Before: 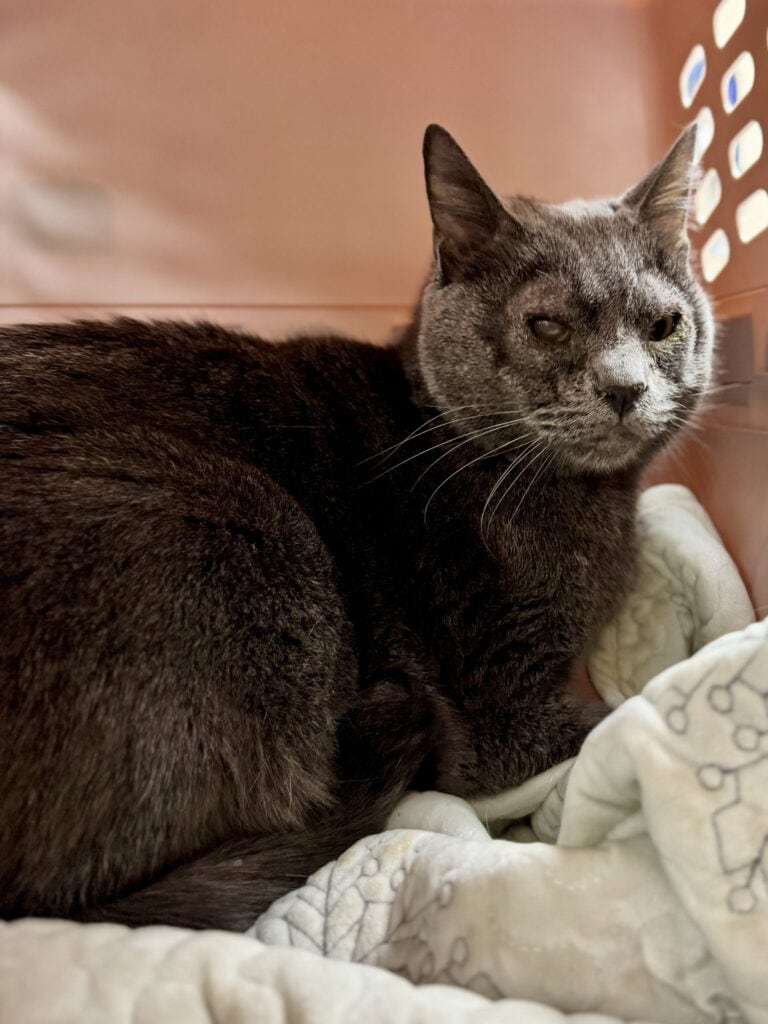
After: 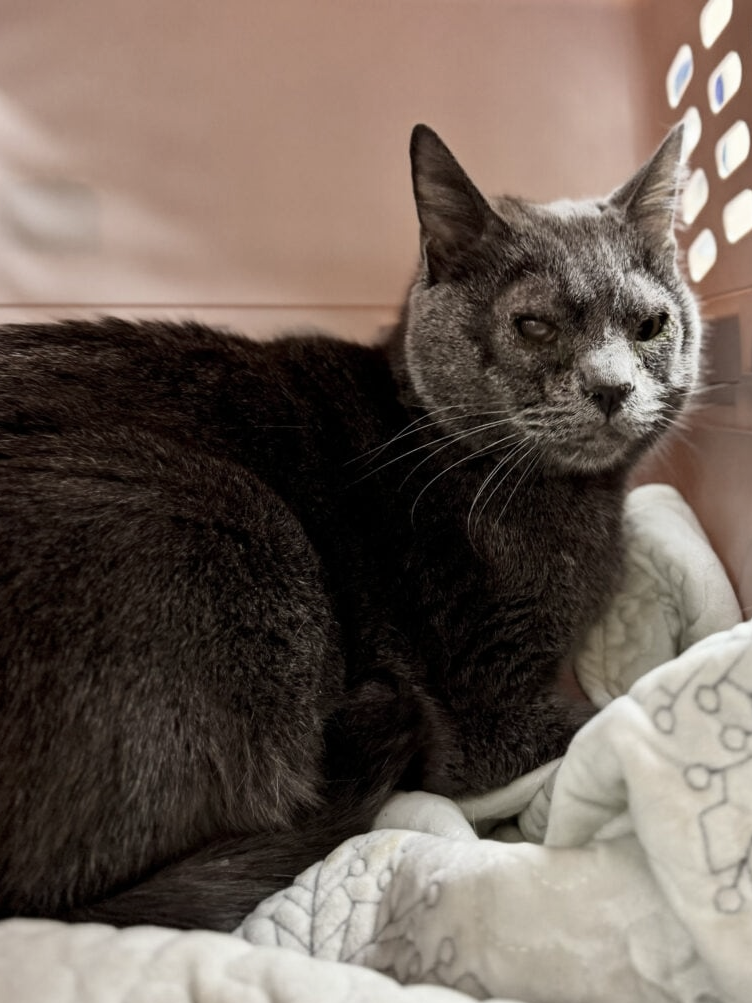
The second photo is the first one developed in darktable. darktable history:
crop: left 1.743%, right 0.268%, bottom 2.011%
contrast brightness saturation: contrast 0.1, saturation -0.36
